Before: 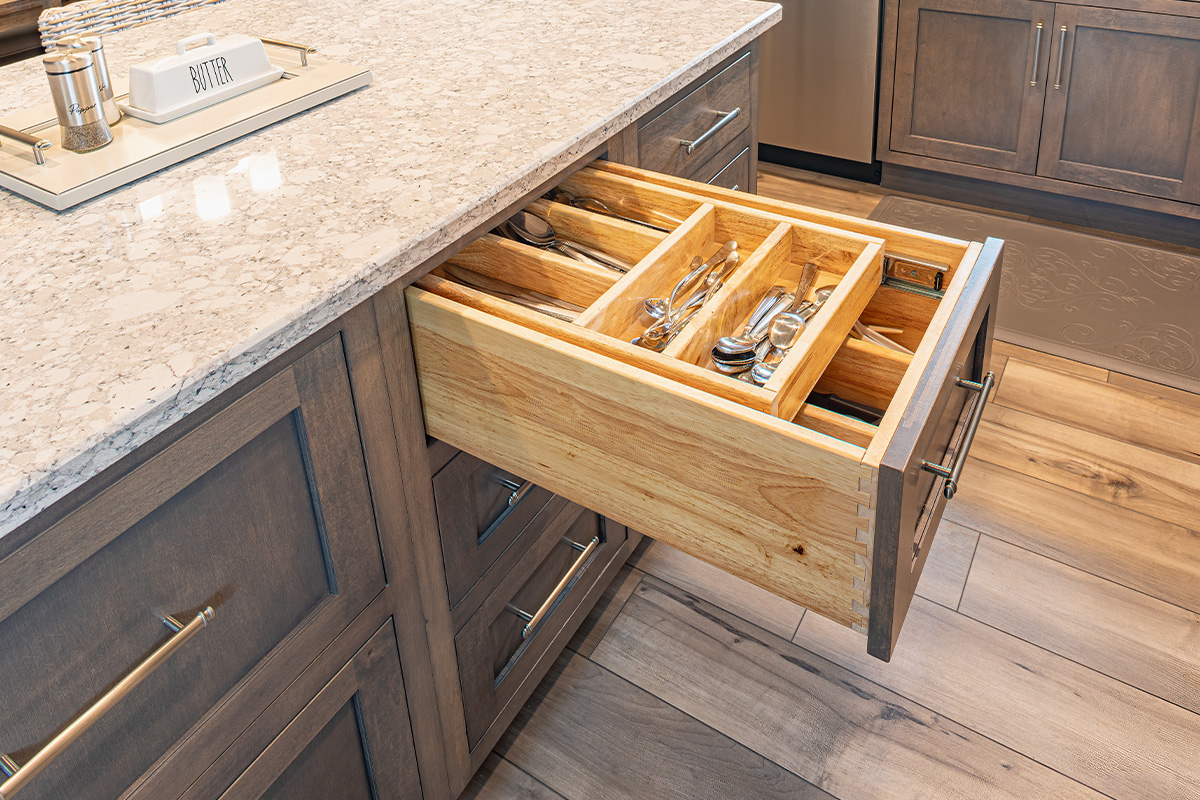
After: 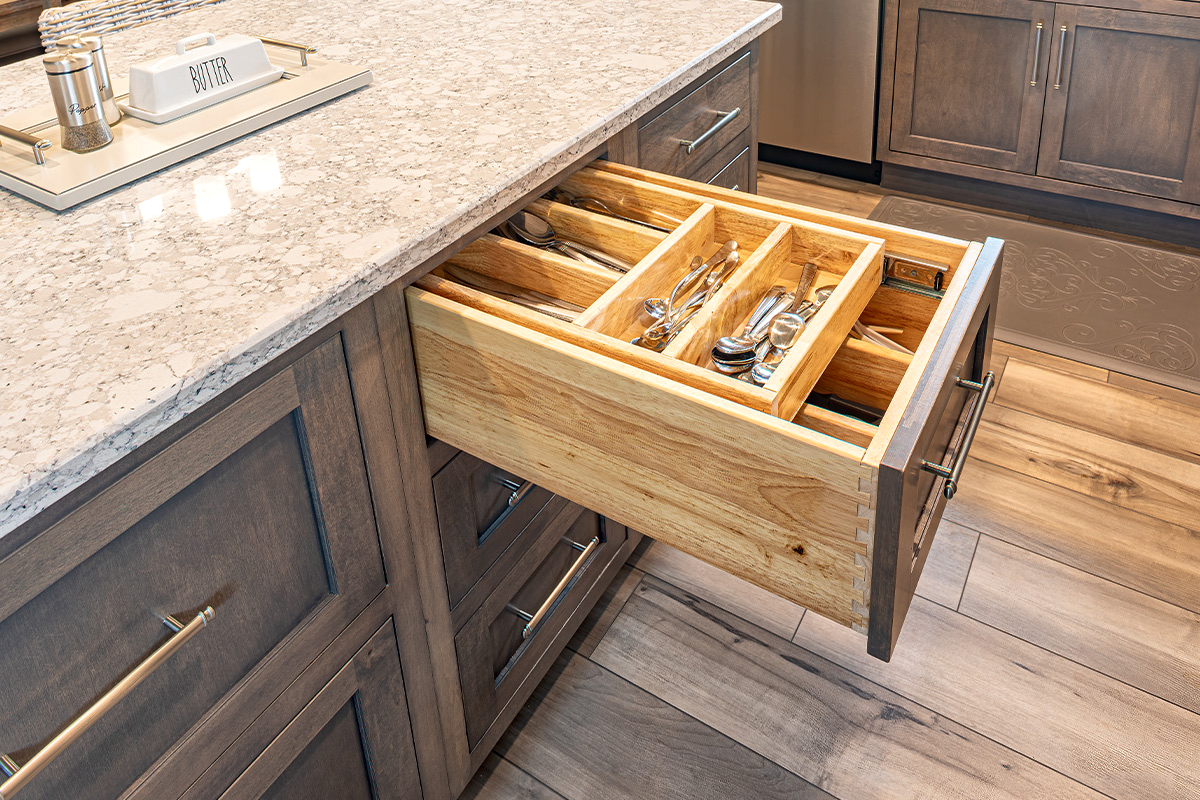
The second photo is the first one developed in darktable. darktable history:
local contrast: mode bilateral grid, contrast 19, coarseness 99, detail 150%, midtone range 0.2
